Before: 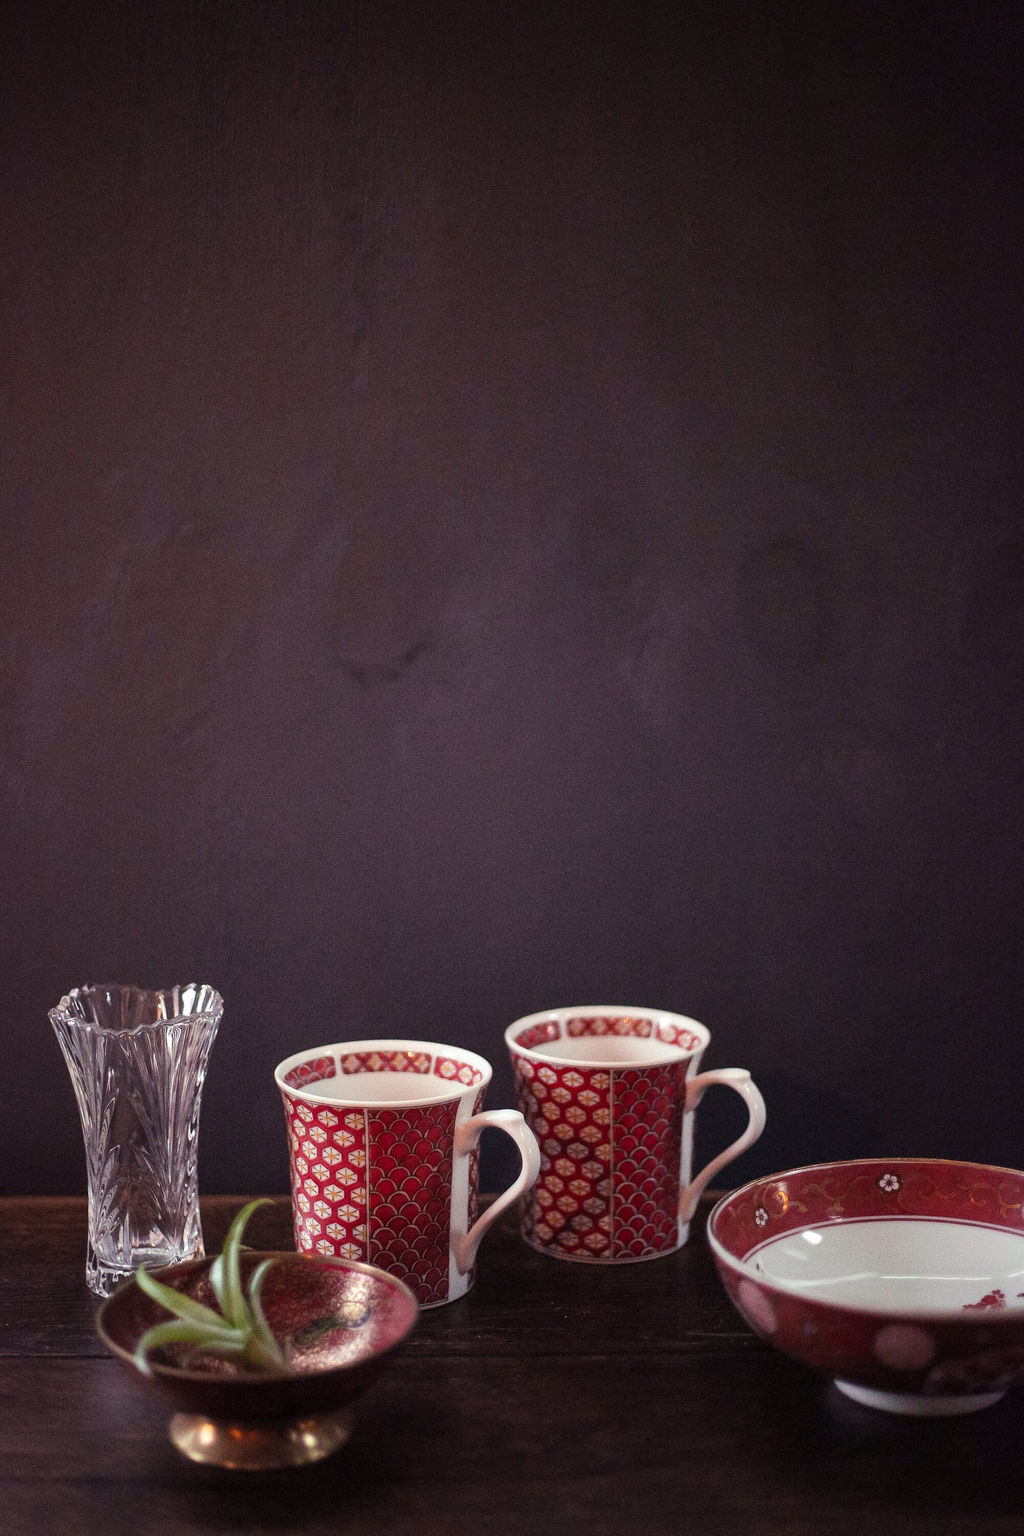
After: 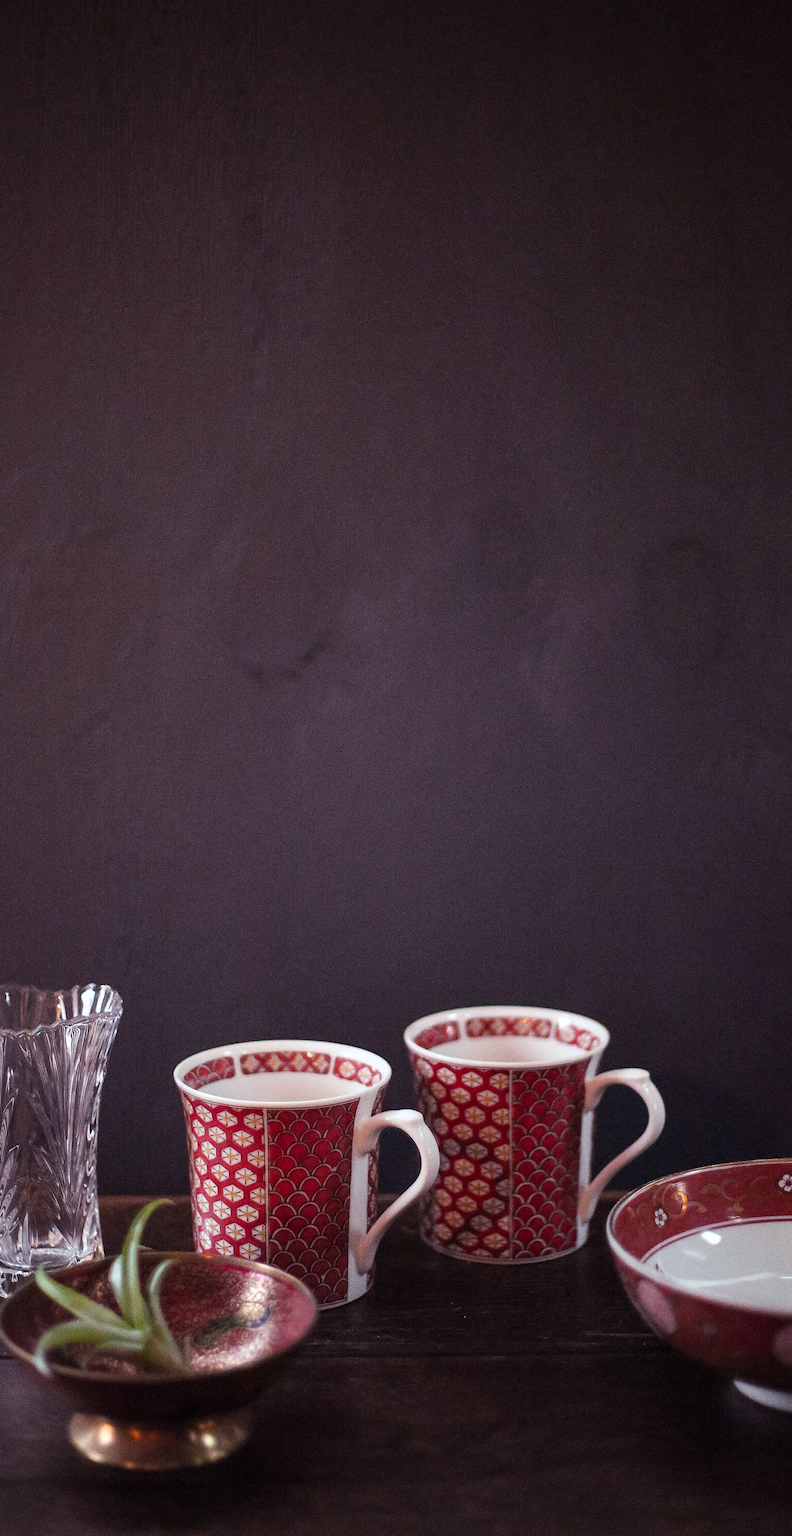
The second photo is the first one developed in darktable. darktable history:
crop: left 9.88%, right 12.664%
white balance: red 0.984, blue 1.059
